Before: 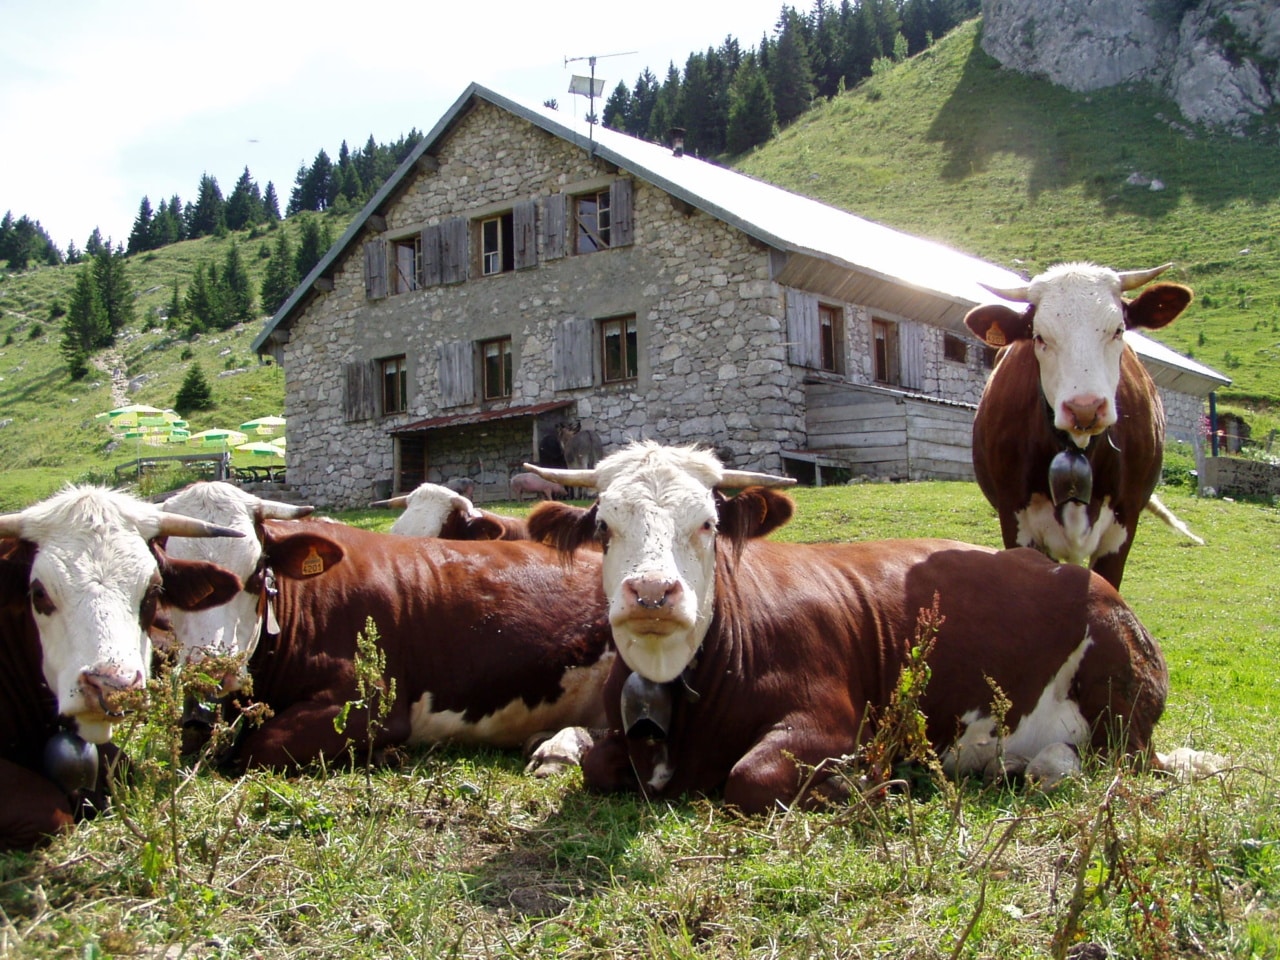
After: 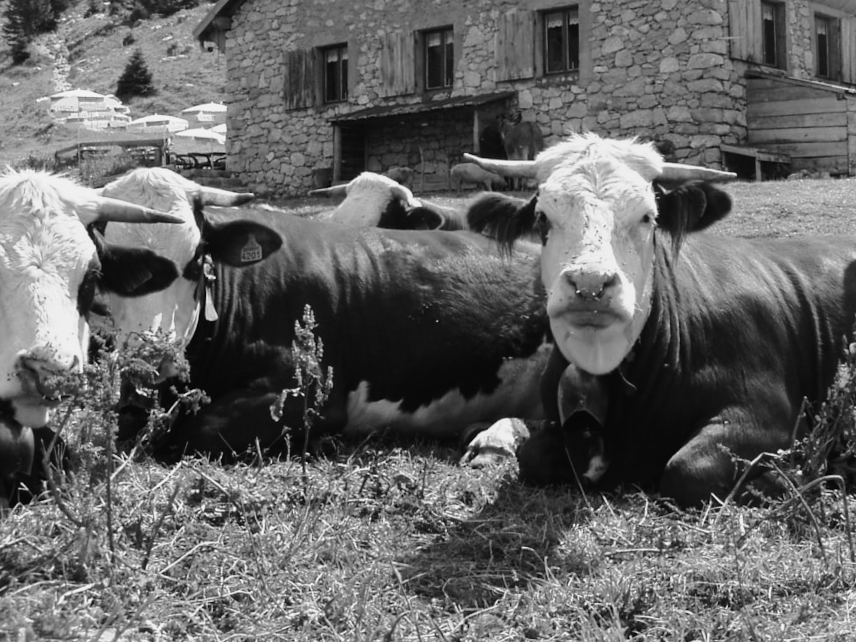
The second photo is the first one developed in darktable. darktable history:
tone curve: curves: ch0 [(0, 0.021) (0.059, 0.053) (0.212, 0.18) (0.337, 0.304) (0.495, 0.505) (0.725, 0.731) (0.89, 0.919) (1, 1)]; ch1 [(0, 0) (0.094, 0.081) (0.285, 0.299) (0.403, 0.436) (0.479, 0.475) (0.54, 0.55) (0.615, 0.637) (0.683, 0.688) (1, 1)]; ch2 [(0, 0) (0.257, 0.217) (0.434, 0.434) (0.498, 0.507) (0.527, 0.542) (0.597, 0.587) (0.658, 0.595) (1, 1)], color space Lab, independent channels, preserve colors none
monochrome: a -71.75, b 75.82
crop and rotate: angle -0.82°, left 3.85%, top 31.828%, right 27.992%
